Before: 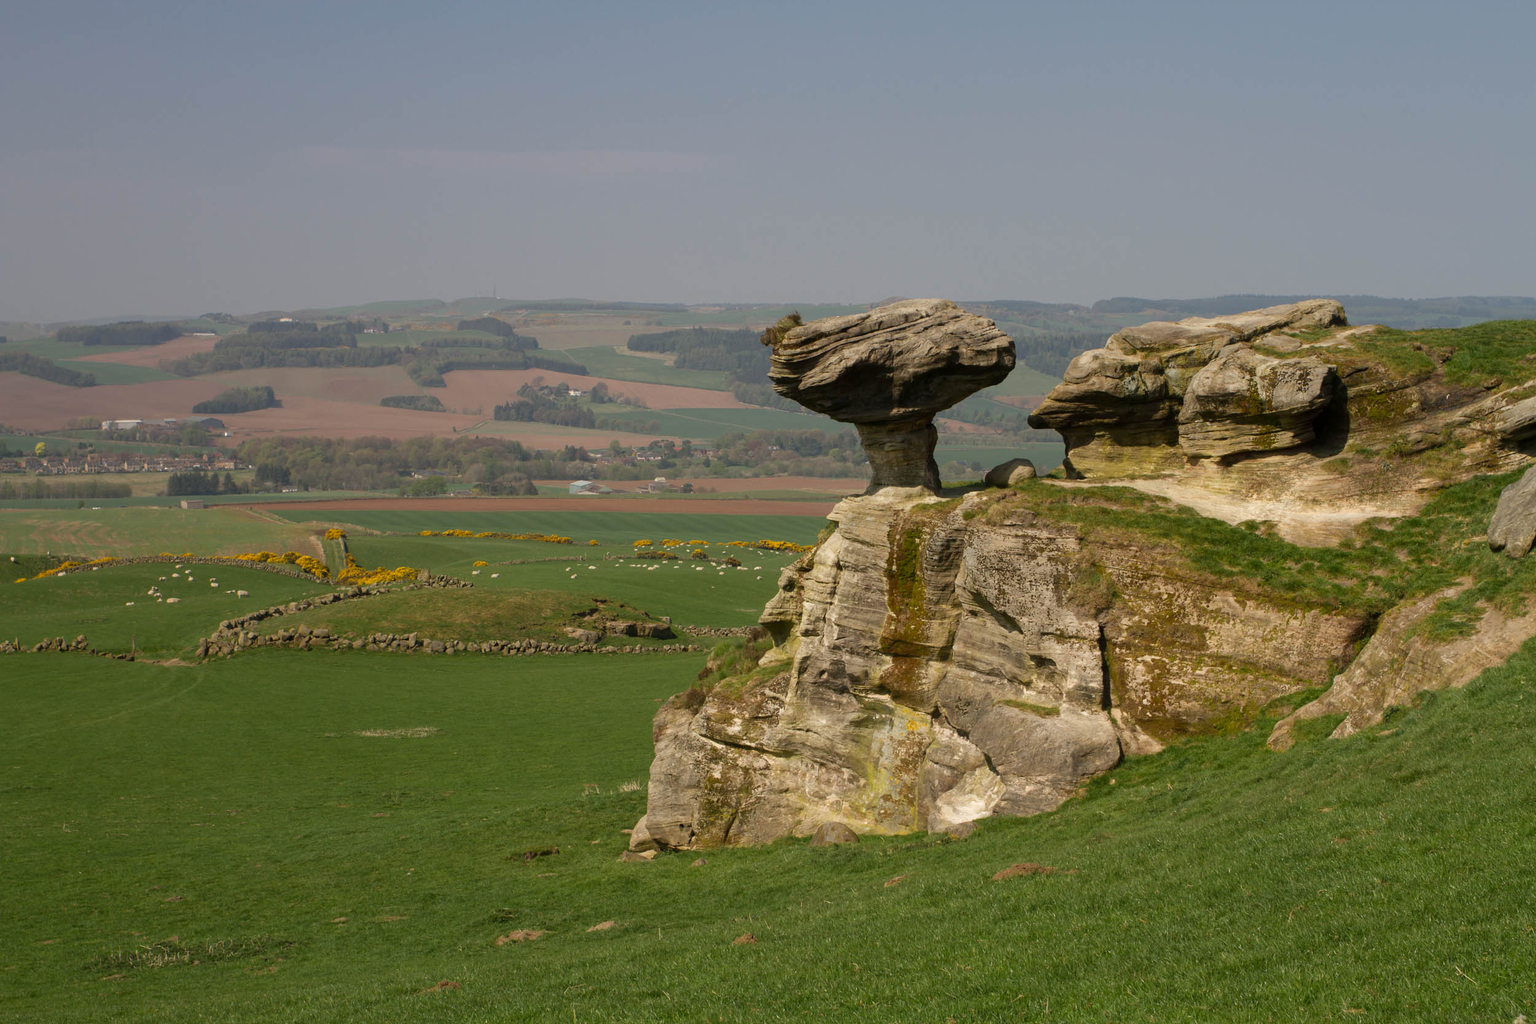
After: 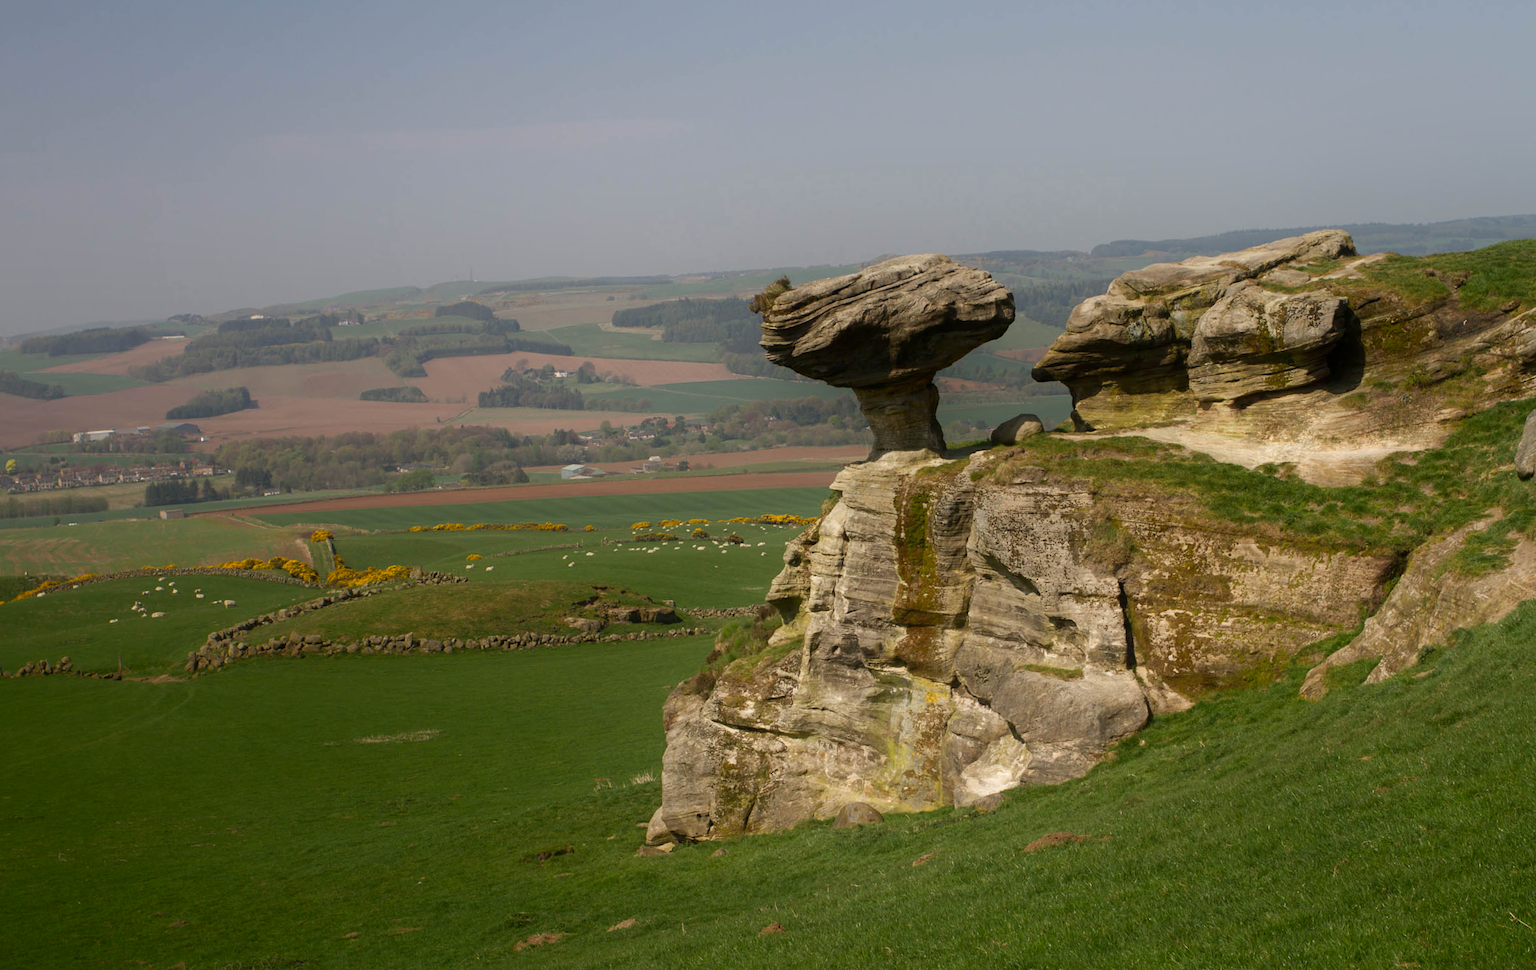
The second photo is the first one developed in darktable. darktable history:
rotate and perspective: rotation -3.52°, crop left 0.036, crop right 0.964, crop top 0.081, crop bottom 0.919
color balance rgb: saturation formula JzAzBz (2021)
shadows and highlights: shadows -90, highlights 90, soften with gaussian
